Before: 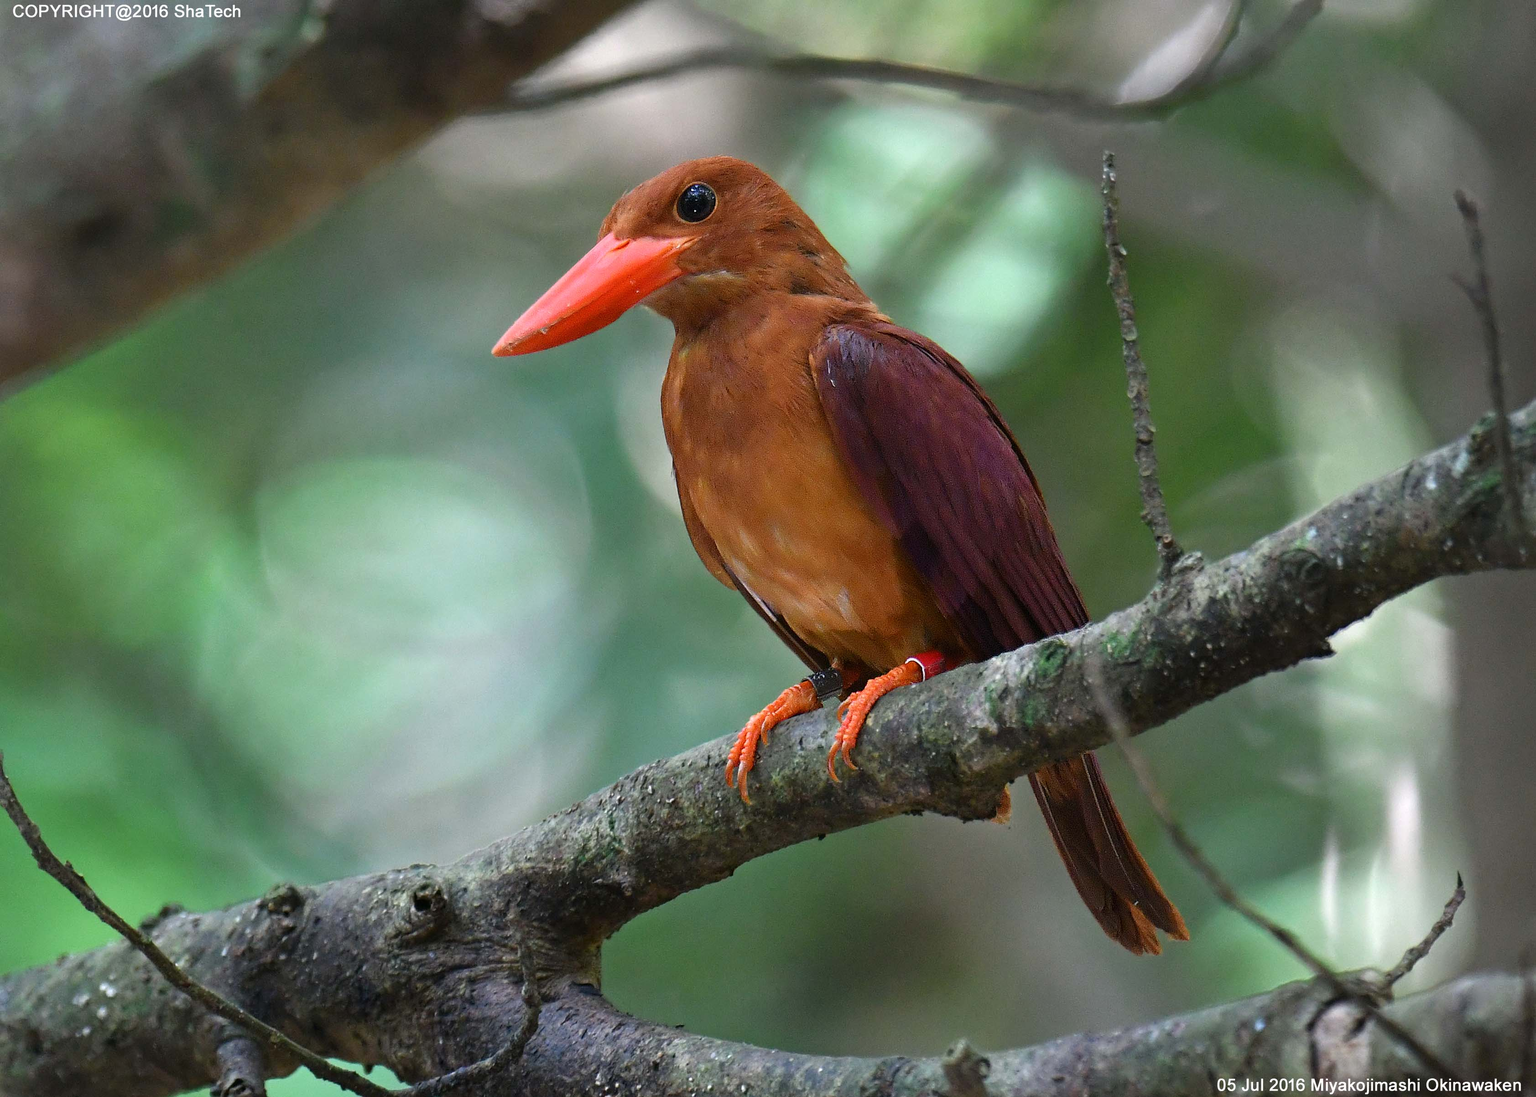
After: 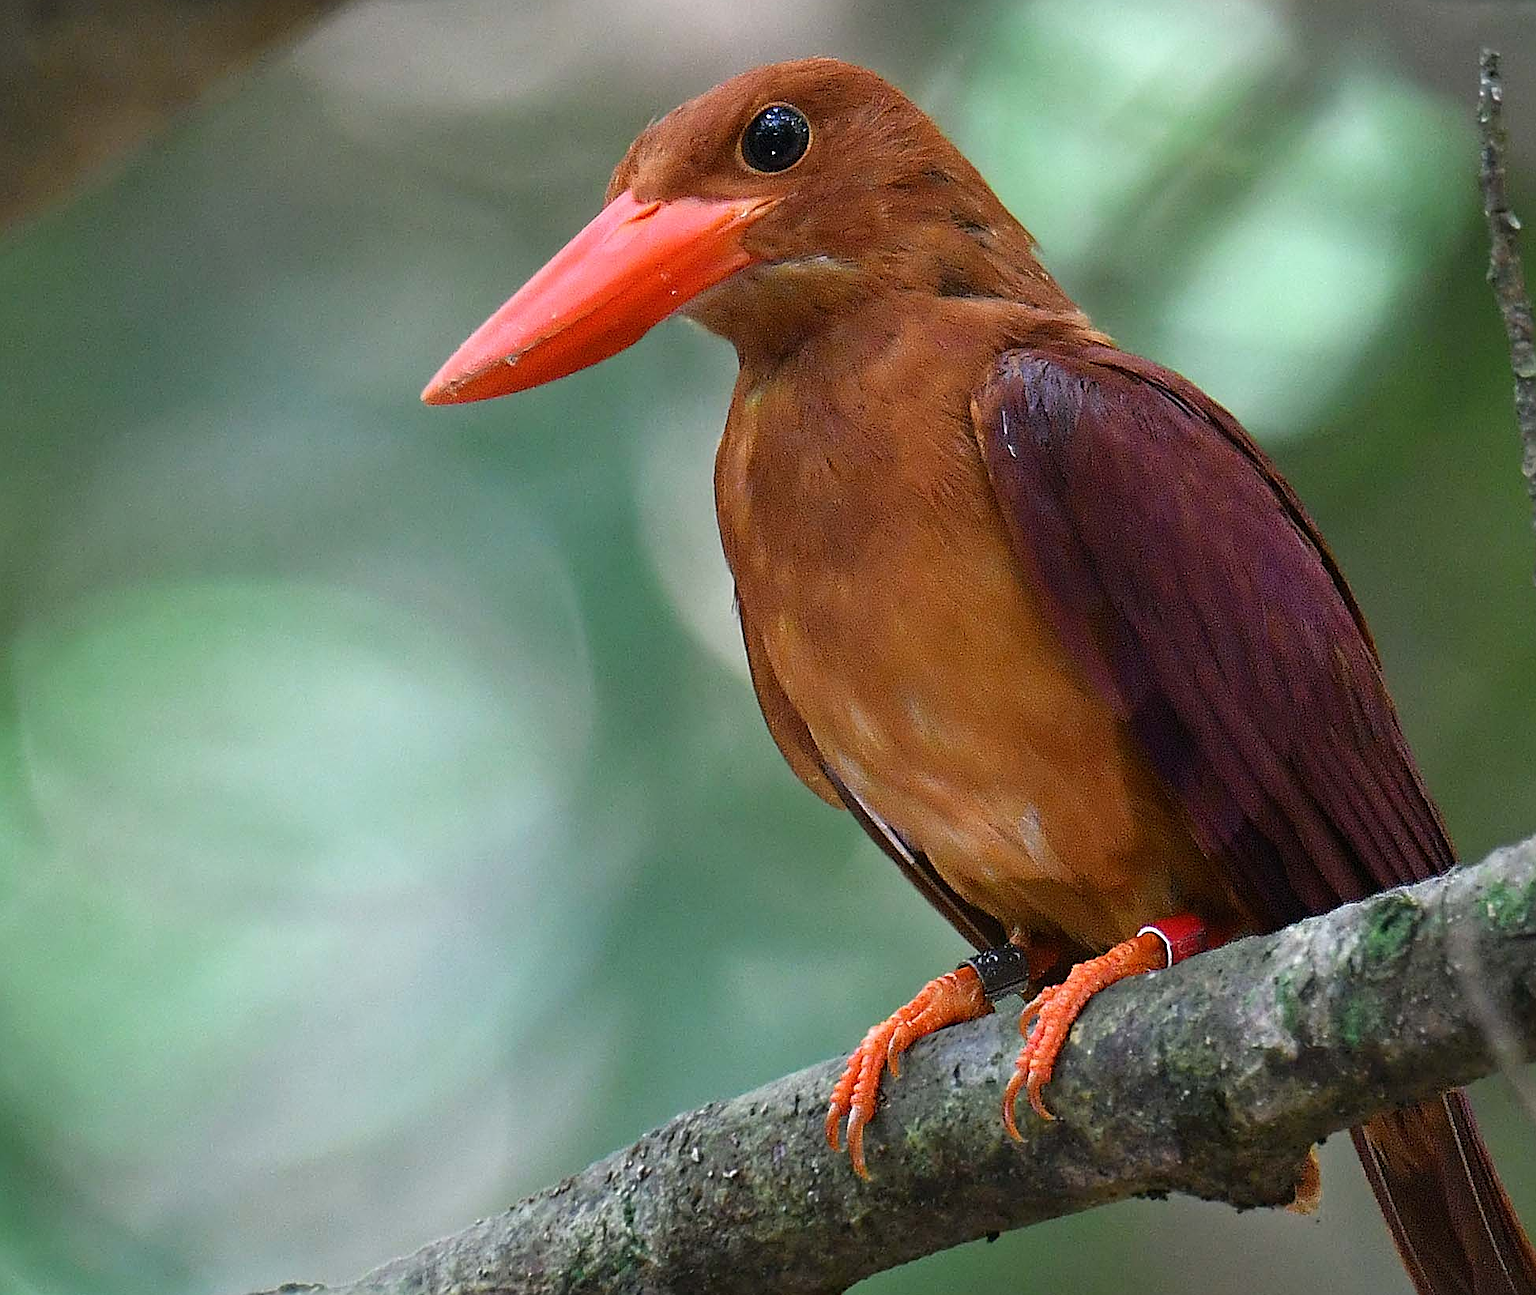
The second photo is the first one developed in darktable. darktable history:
crop: left 16.202%, top 11.208%, right 26.045%, bottom 20.557%
sharpen: on, module defaults
